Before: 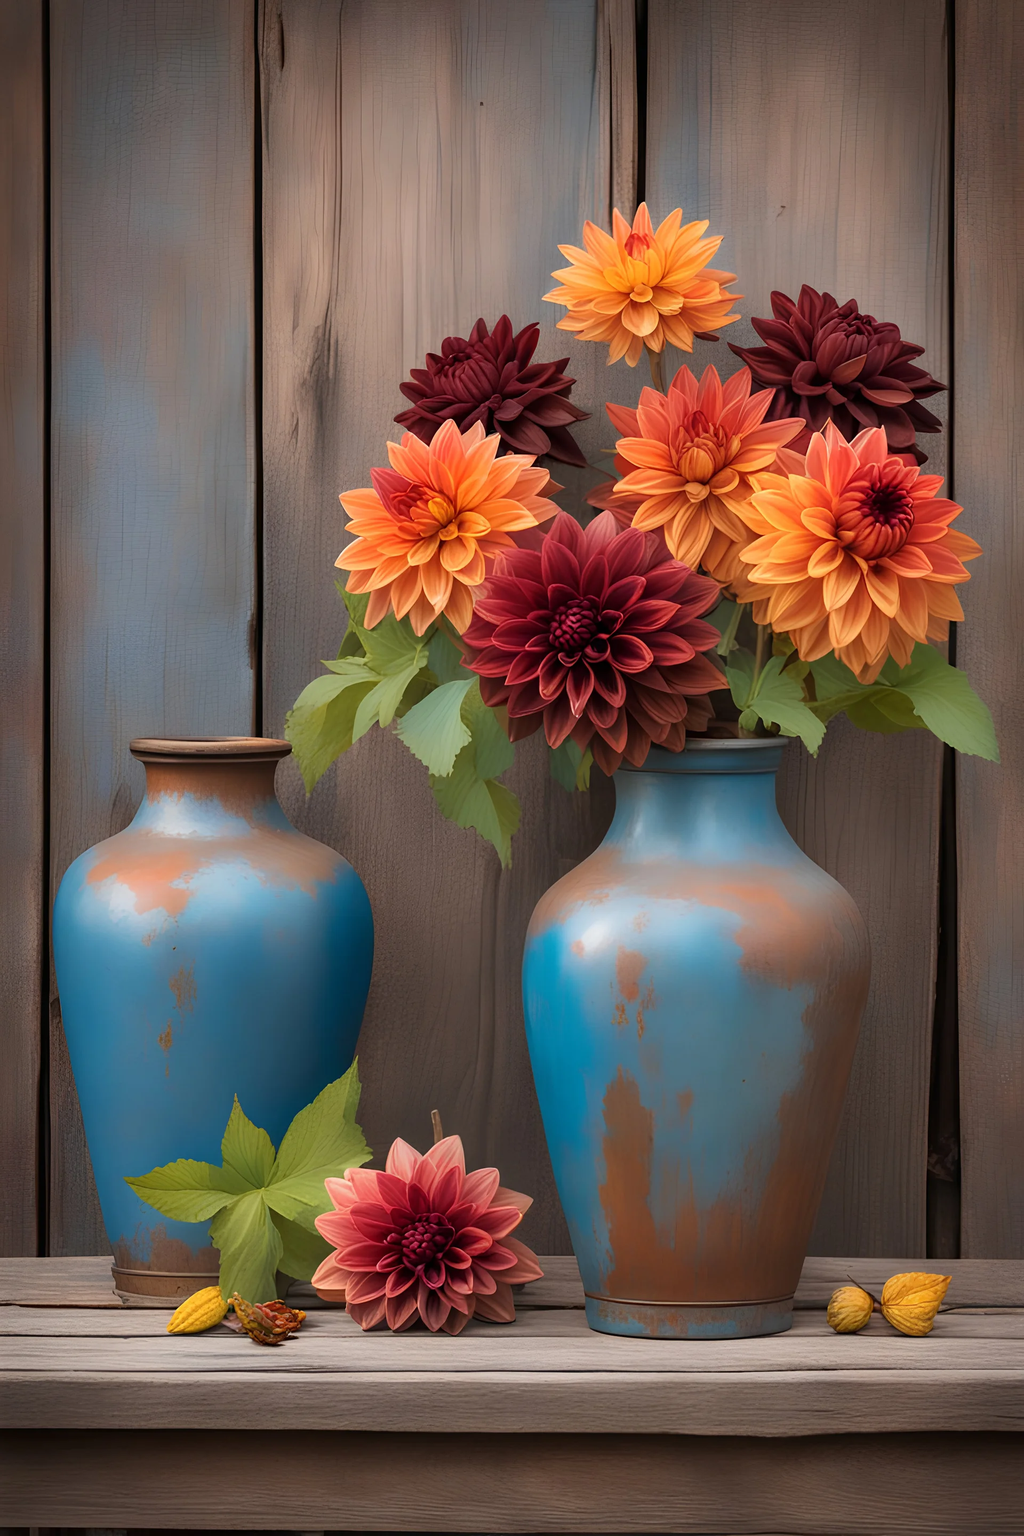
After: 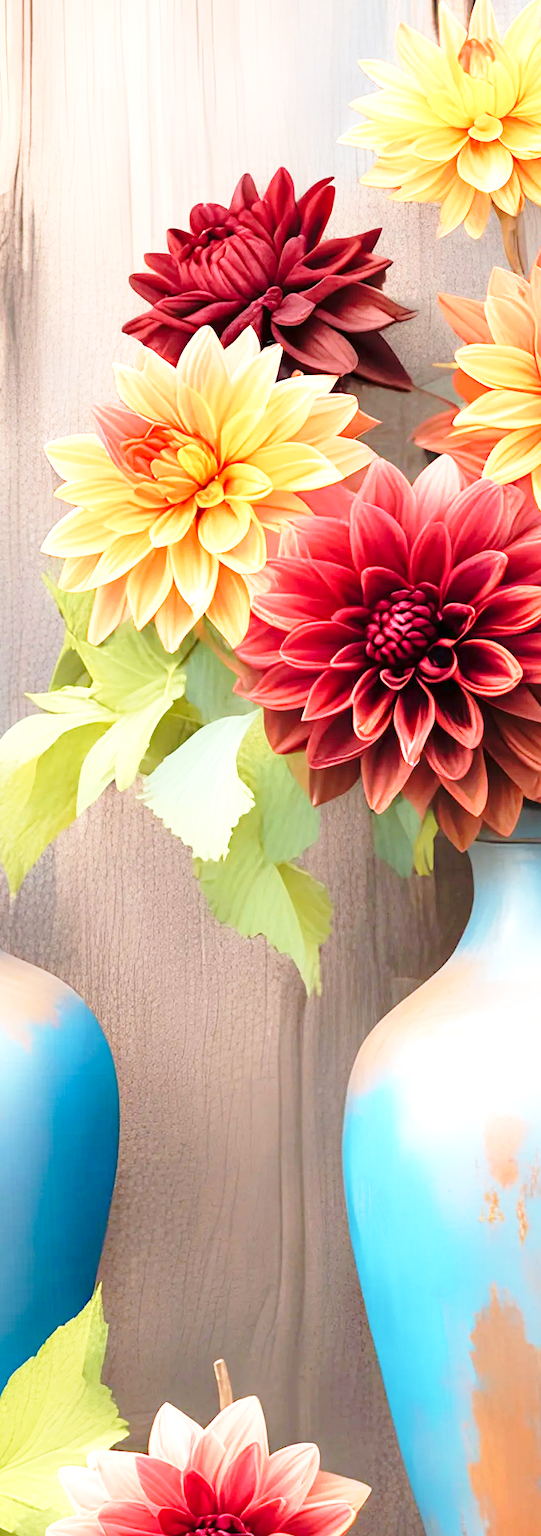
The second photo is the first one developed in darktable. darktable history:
exposure: exposure 1.5 EV, compensate highlight preservation false
crop and rotate: left 29.476%, top 10.214%, right 35.32%, bottom 17.333%
base curve: curves: ch0 [(0, 0) (0.028, 0.03) (0.121, 0.232) (0.46, 0.748) (0.859, 0.968) (1, 1)], preserve colors none
rotate and perspective: rotation -2°, crop left 0.022, crop right 0.978, crop top 0.049, crop bottom 0.951
